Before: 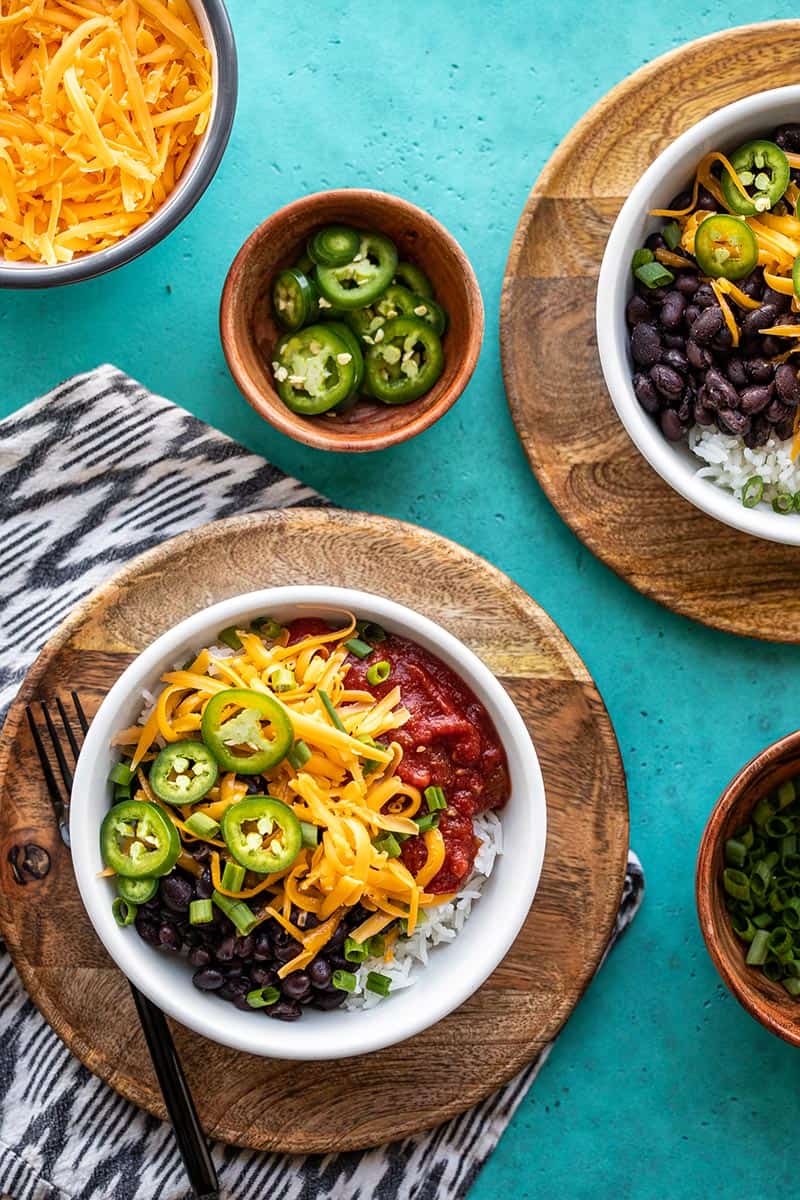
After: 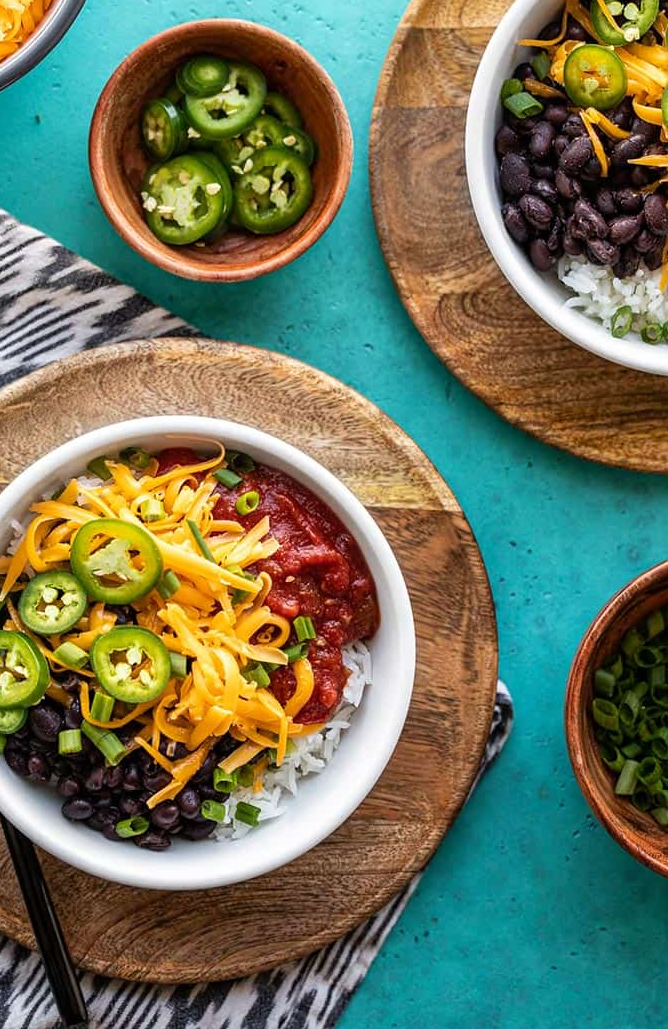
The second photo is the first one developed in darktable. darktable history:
crop: left 16.438%, top 14.177%
